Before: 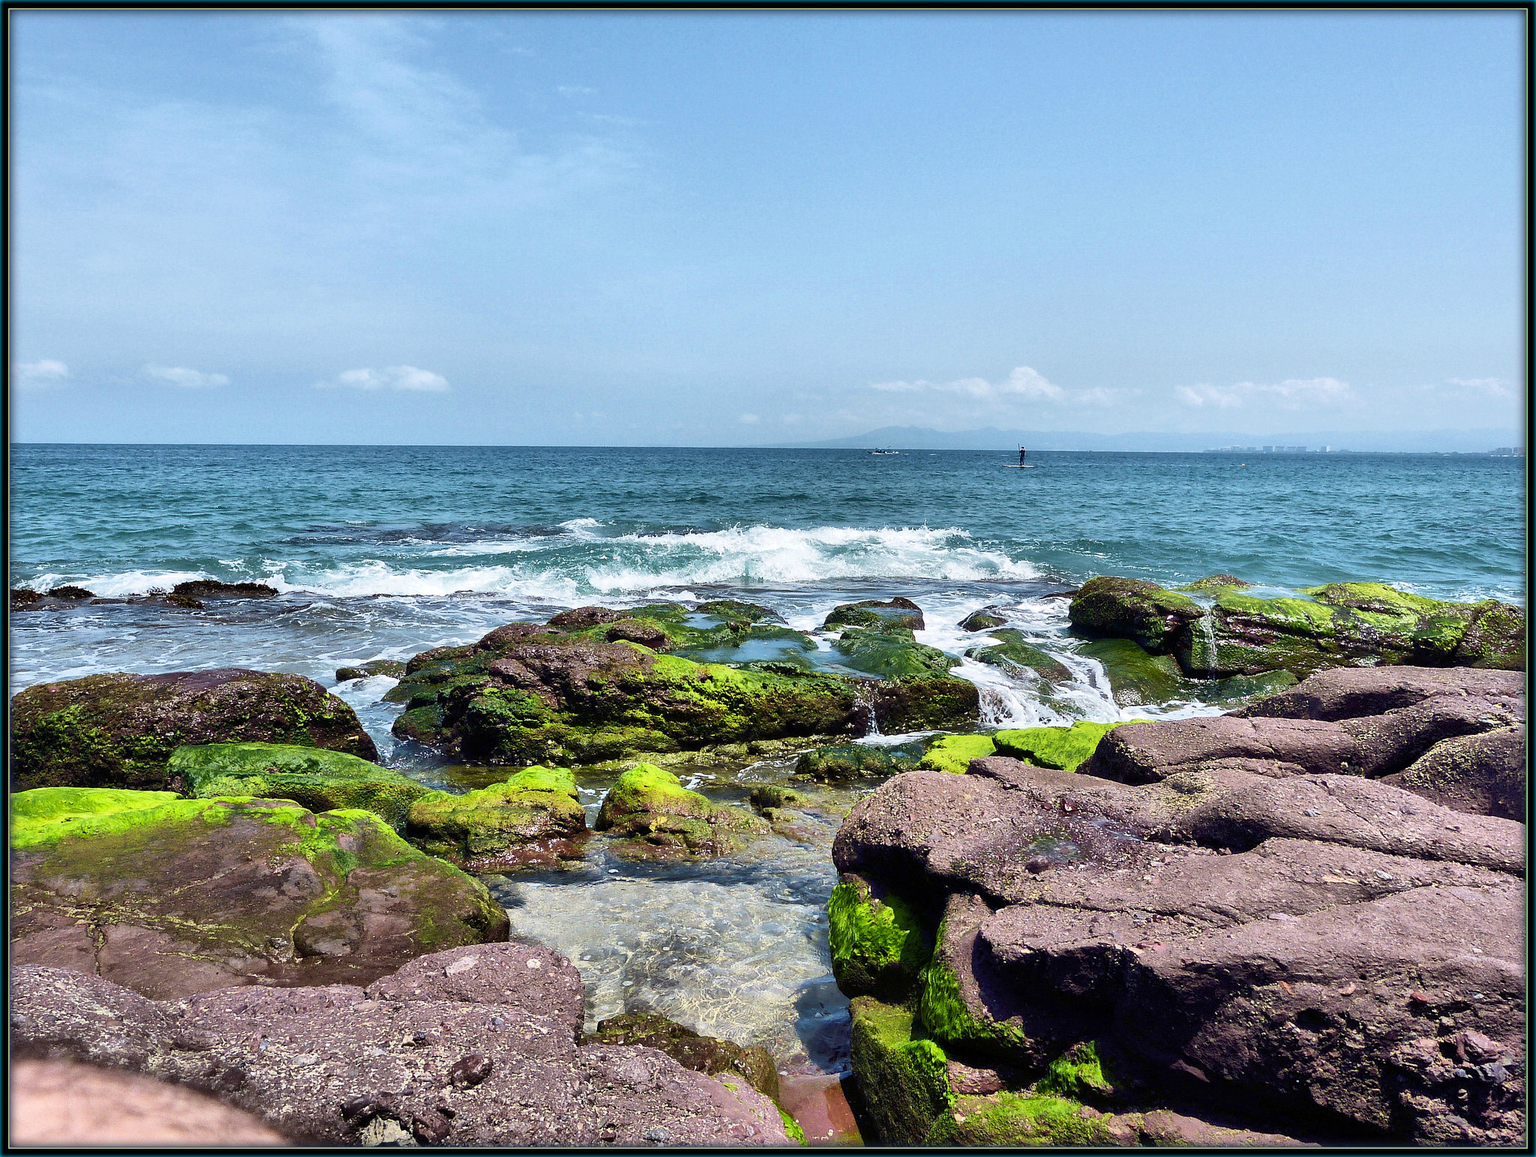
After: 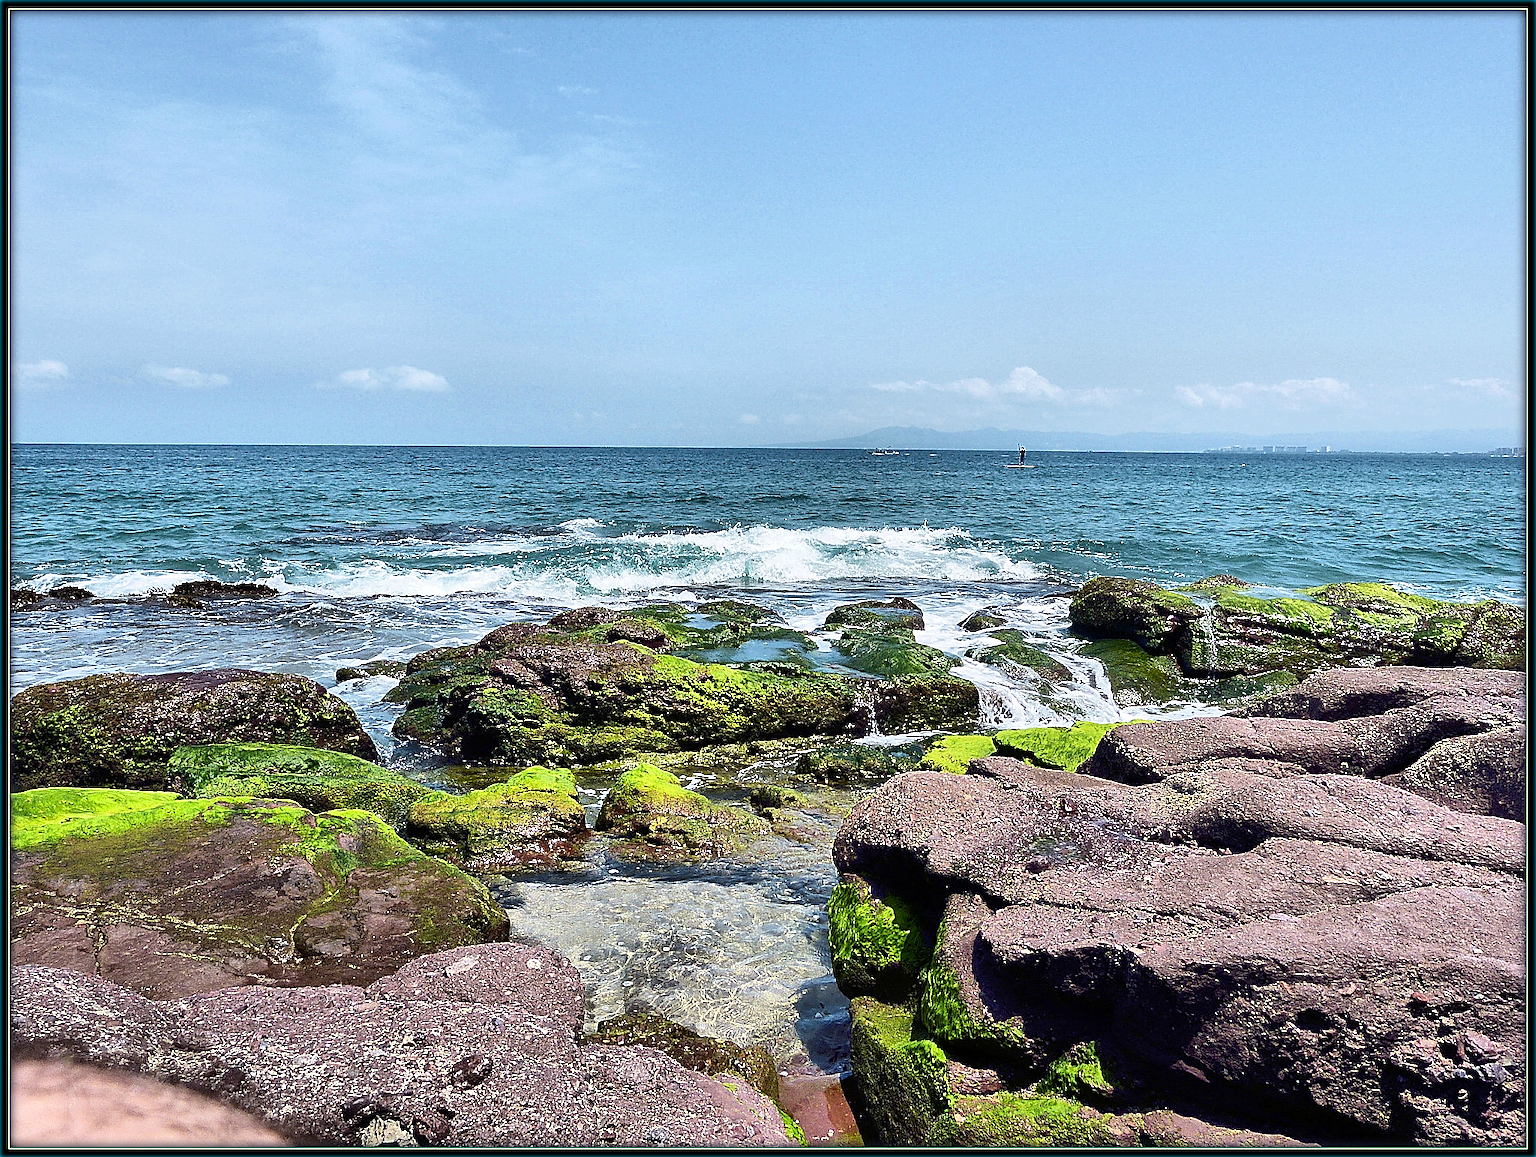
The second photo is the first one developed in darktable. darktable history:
tone curve: curves: ch0 [(0, 0) (0.265, 0.253) (0.732, 0.751) (1, 1)], color space Lab, independent channels, preserve colors none
sharpen: radius 1.712, amount 1.287
